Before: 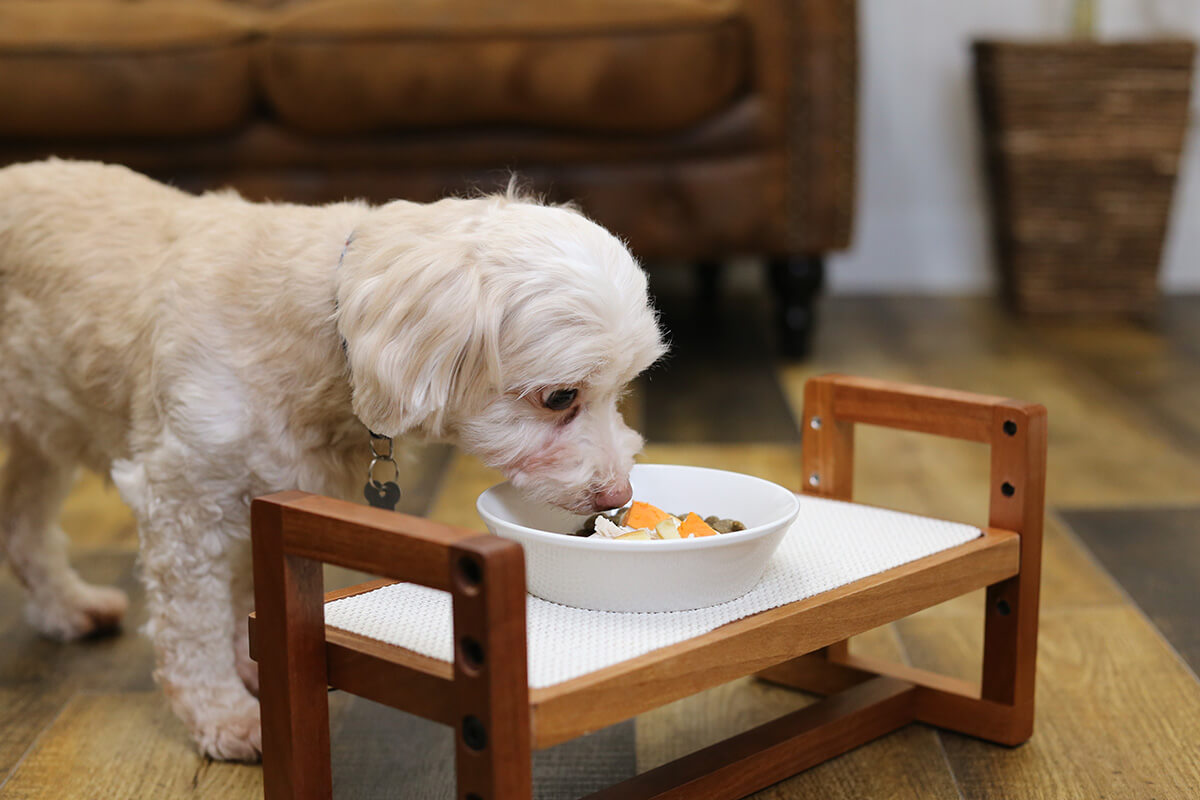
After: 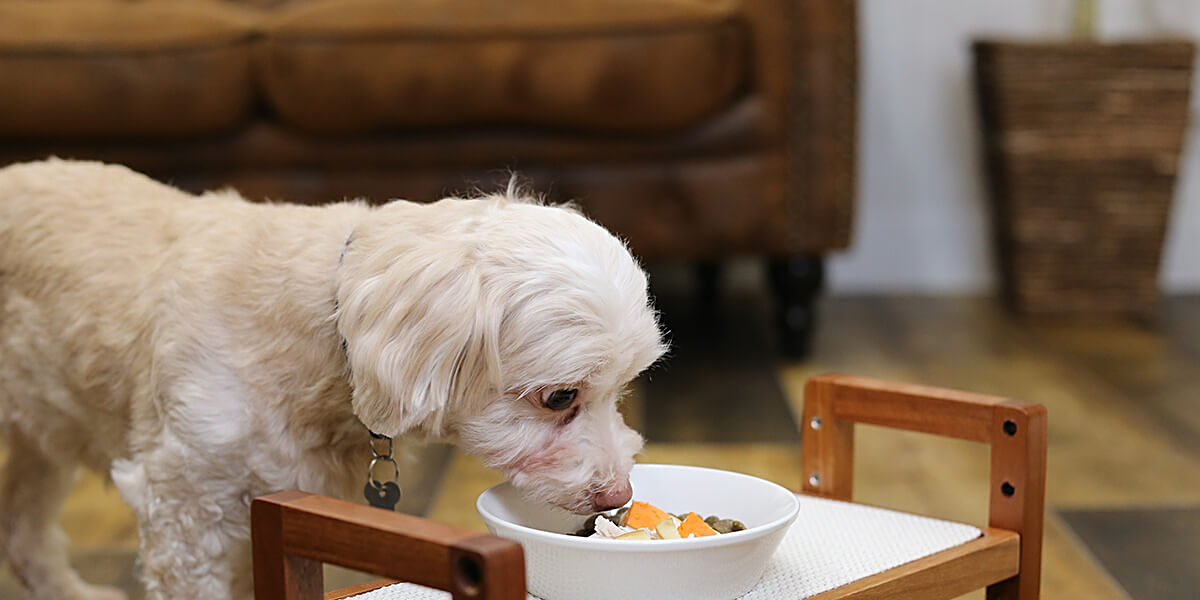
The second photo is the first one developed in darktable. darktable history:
sharpen: on, module defaults
crop: bottom 24.988%
